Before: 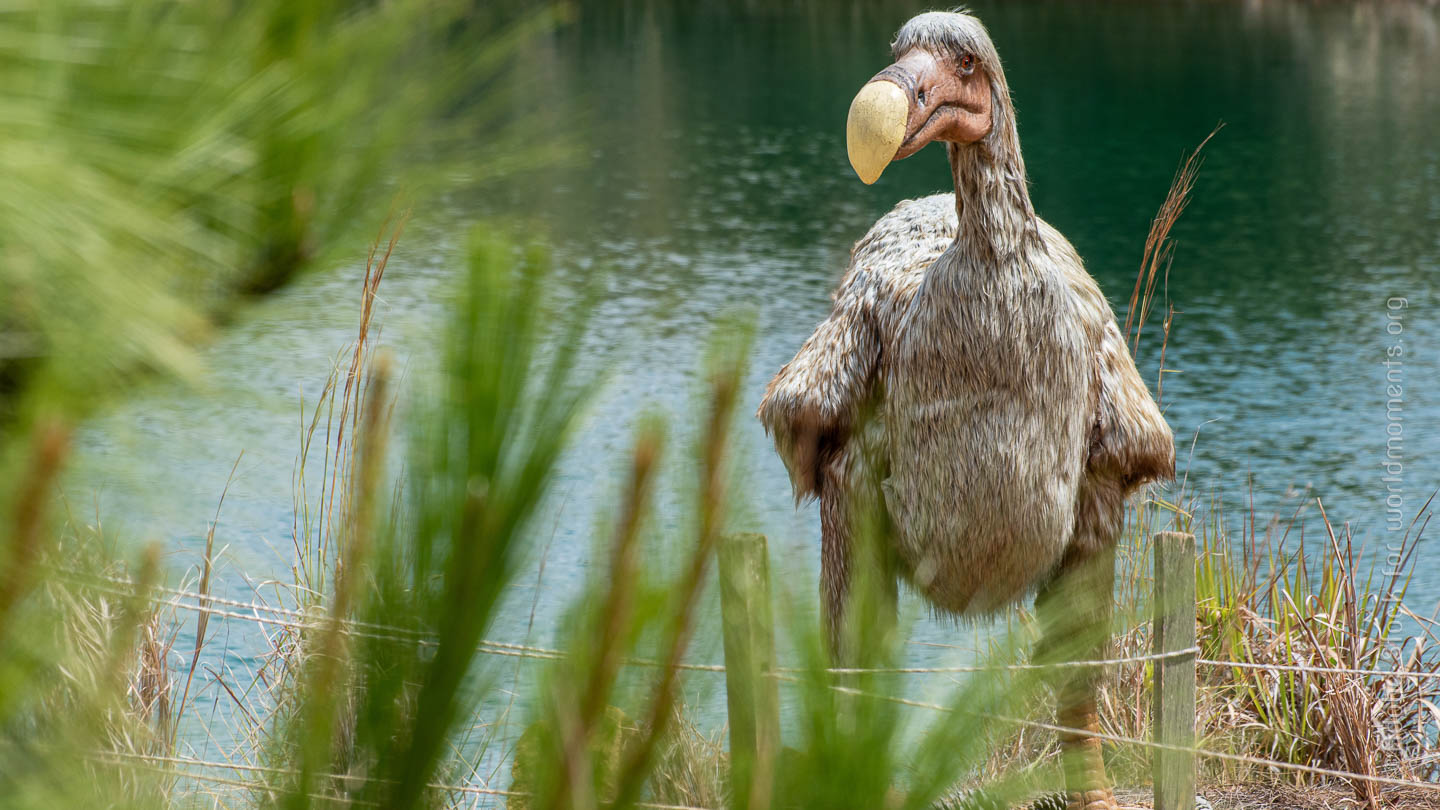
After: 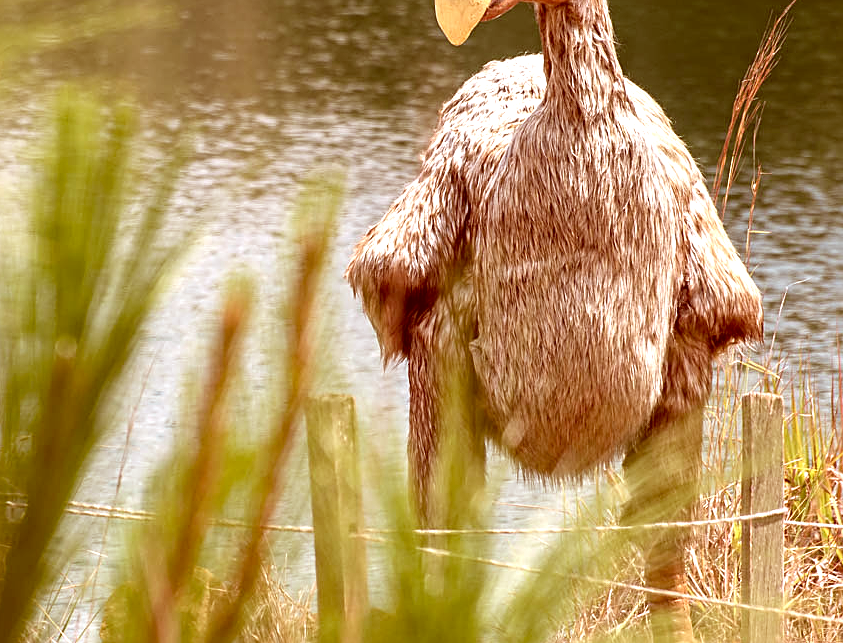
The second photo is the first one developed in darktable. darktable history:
color correction: highlights a* 9.3, highlights b* 8.98, shadows a* 39.64, shadows b* 39.42, saturation 0.812
sharpen: on, module defaults
crop and rotate: left 28.665%, top 17.192%, right 12.778%, bottom 3.35%
exposure: exposure 0.793 EV, compensate highlight preservation false
